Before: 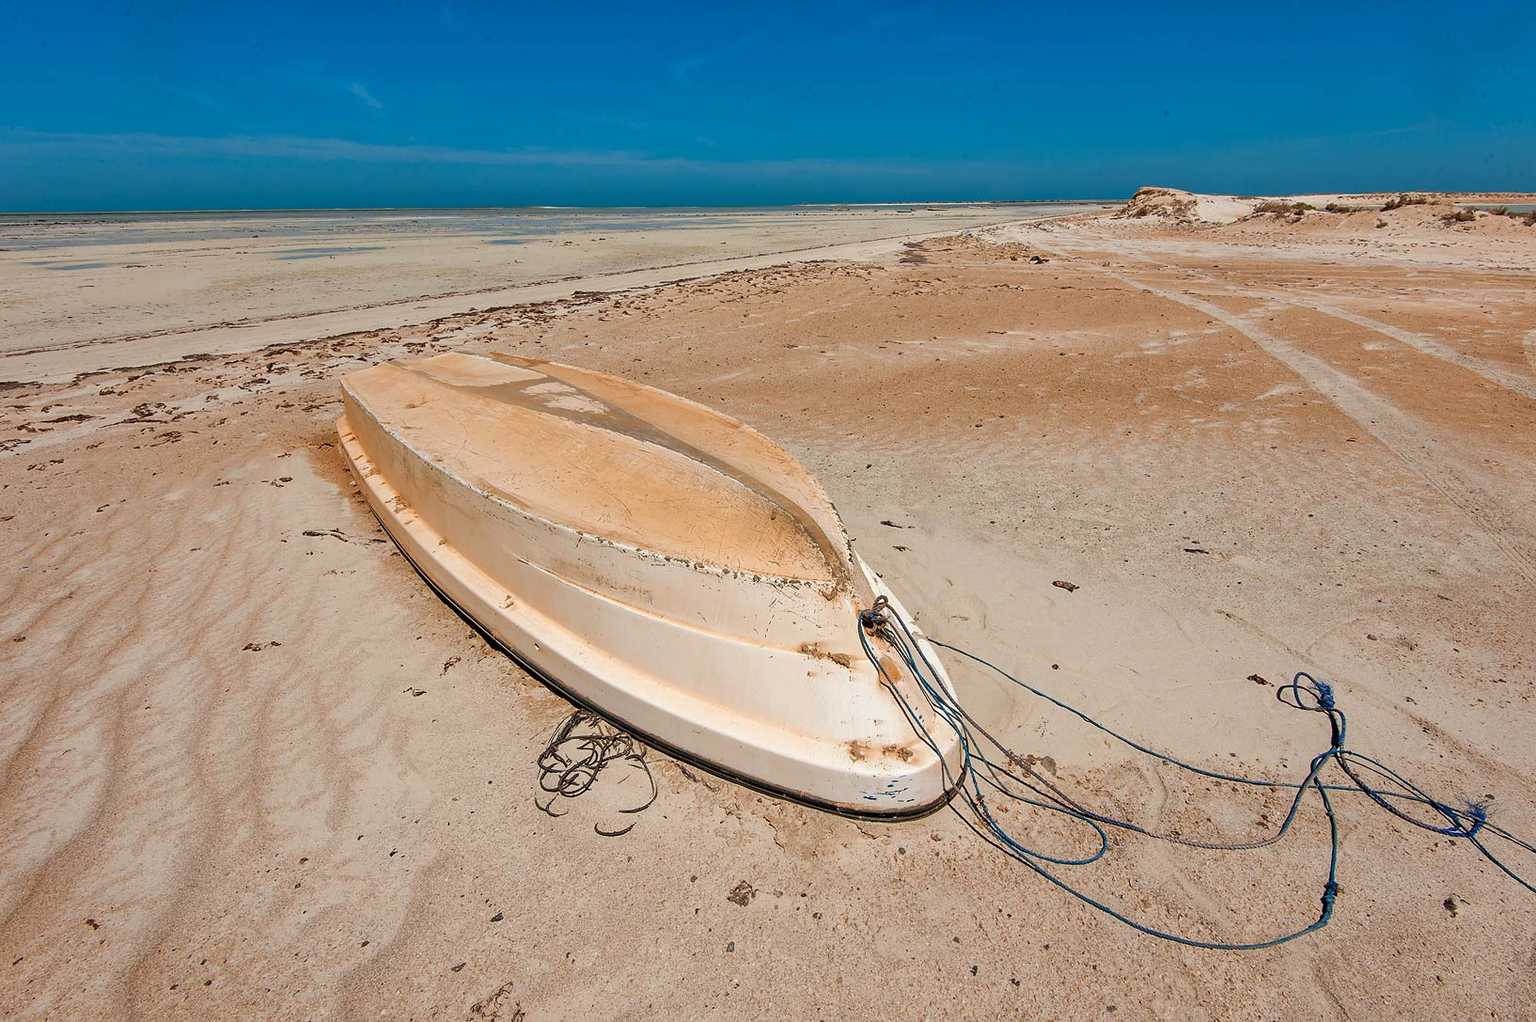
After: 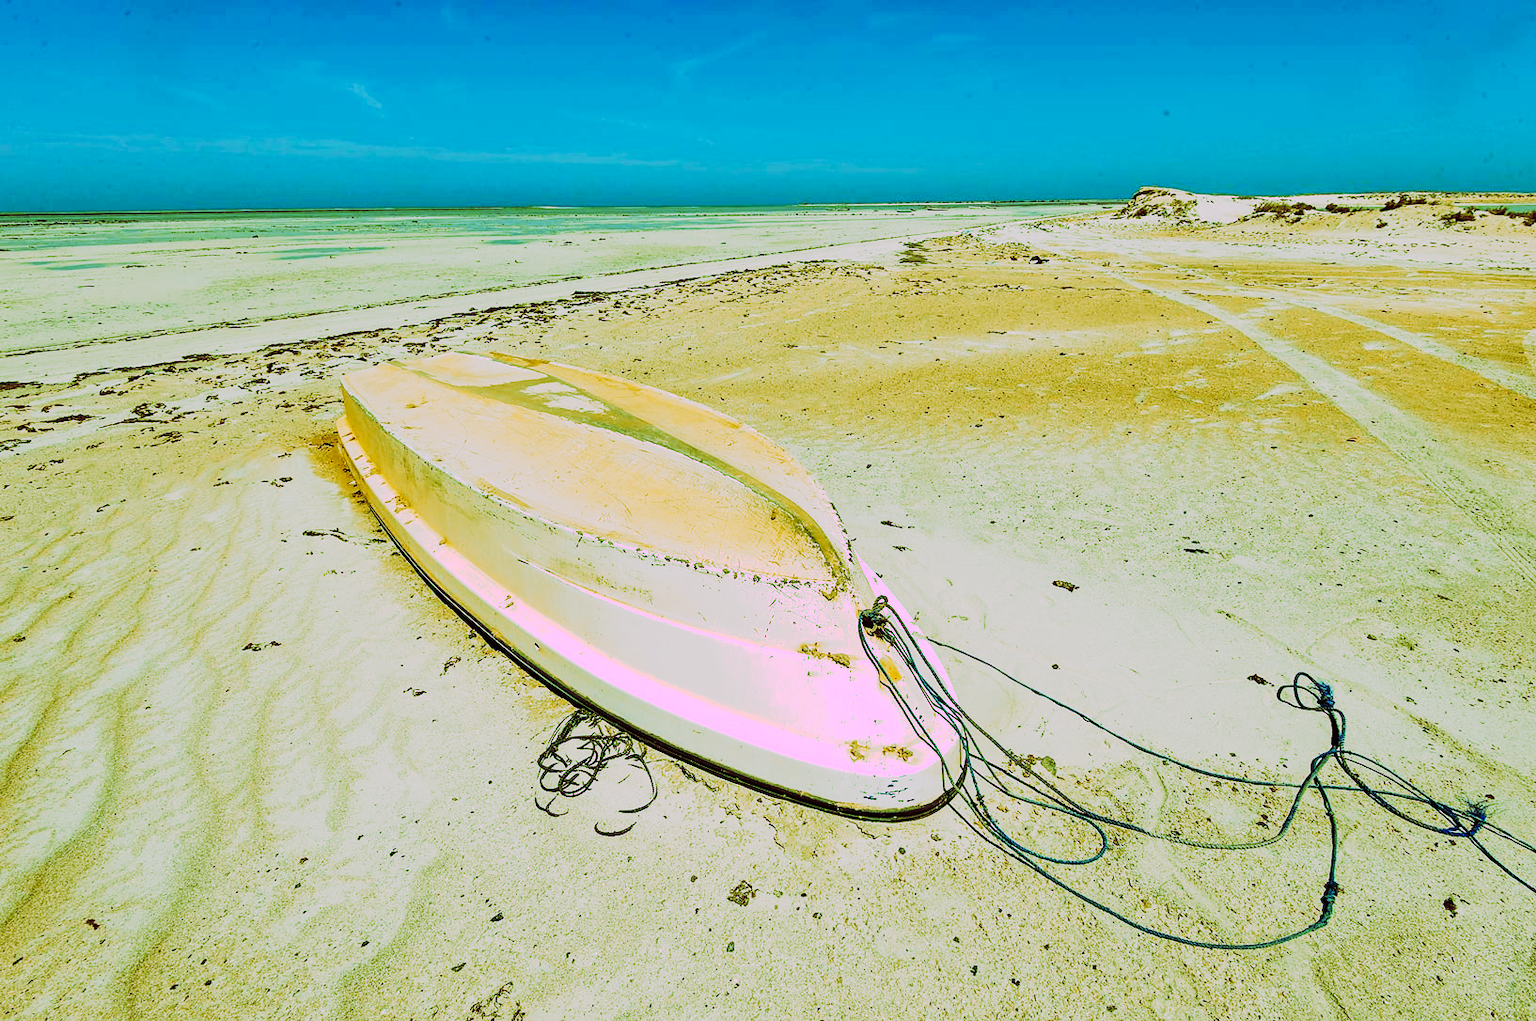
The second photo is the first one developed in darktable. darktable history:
tone curve: curves: ch0 [(0, 0) (0.003, 0.001) (0.011, 0.005) (0.025, 0.009) (0.044, 0.014) (0.069, 0.019) (0.1, 0.028) (0.136, 0.039) (0.177, 0.073) (0.224, 0.134) (0.277, 0.218) (0.335, 0.343) (0.399, 0.488) (0.468, 0.608) (0.543, 0.699) (0.623, 0.773) (0.709, 0.819) (0.801, 0.852) (0.898, 0.874) (1, 1)], preserve colors none
color look up table: target L [85.8, 86.8, 84, 66.16, 64.54, 68.74, 61.53, 60.9, 62.06, 61.25, 53.67, 49.23, 41.34, 26.59, 202.69, 90.28, 78.49, 76.47, 72.28, 50.87, 60.27, 47.13, 44.51, 31.8, 32.66, 6.684, 91.59, 84.73, 70.21, 60.66, 67.96, 58.52, 48.16, 43.45, 35.97, 36.48, 38.2, 28.99, 29.15, 21.08, 19.88, 88.81, 64.67, 65.07, 66.83, 55.68, 49.42, 35.95, 4.363], target a [45.12, 46.02, 32.38, -42.65, -33.55, -31.93, -57.49, -51.68, -33.12, -38.35, -45.62, -32.9, -22.8, -15.98, 0, 44.23, 25.16, 28.64, 38.48, 50.19, -11.6, 63.25, -7.093, 9.263, 27.47, 25.6, 46.87, 64.66, -18.08, 91.61, 63.79, -9.134, 14.16, 39.57, 53, 37.62, 14.01, -1.915, 46.01, 25.16, 26.19, 46.13, -31.67, -28.45, -18.34, -20.78, -25.81, -3.808, 1.251], target b [-36.36, 60.84, 84.58, 55.87, -66.47, 41.28, 30.68, 19.15, 49.91, 37.96, 37.87, 31.81, 14.42, 18.44, -0.002, -10.77, 76.3, 63.32, 24.65, 39.65, 28.77, 1.052, 28.2, 17.72, 24.8, 9.773, -27.97, -38.05, -2.208, -73.56, -48.29, -81.11, -31.08, -98.84, -117.69, -16.85, -75.54, -1.394, -113.67, -13.7, -34.57, -32.16, -72.53, -65.56, -65.74, -61.29, 1.101, -18.45, -9.711], num patches 49
